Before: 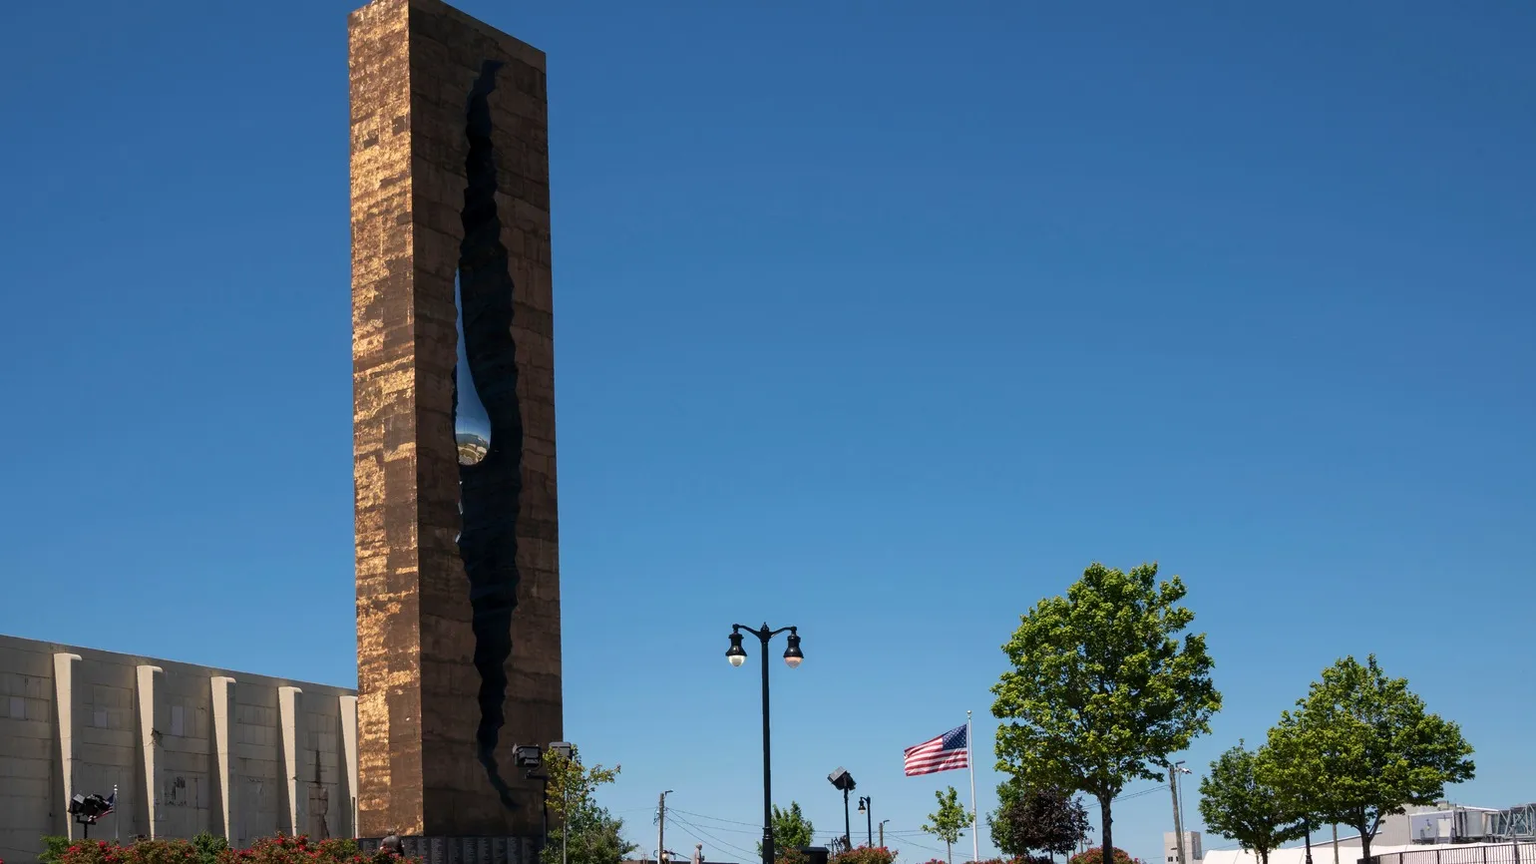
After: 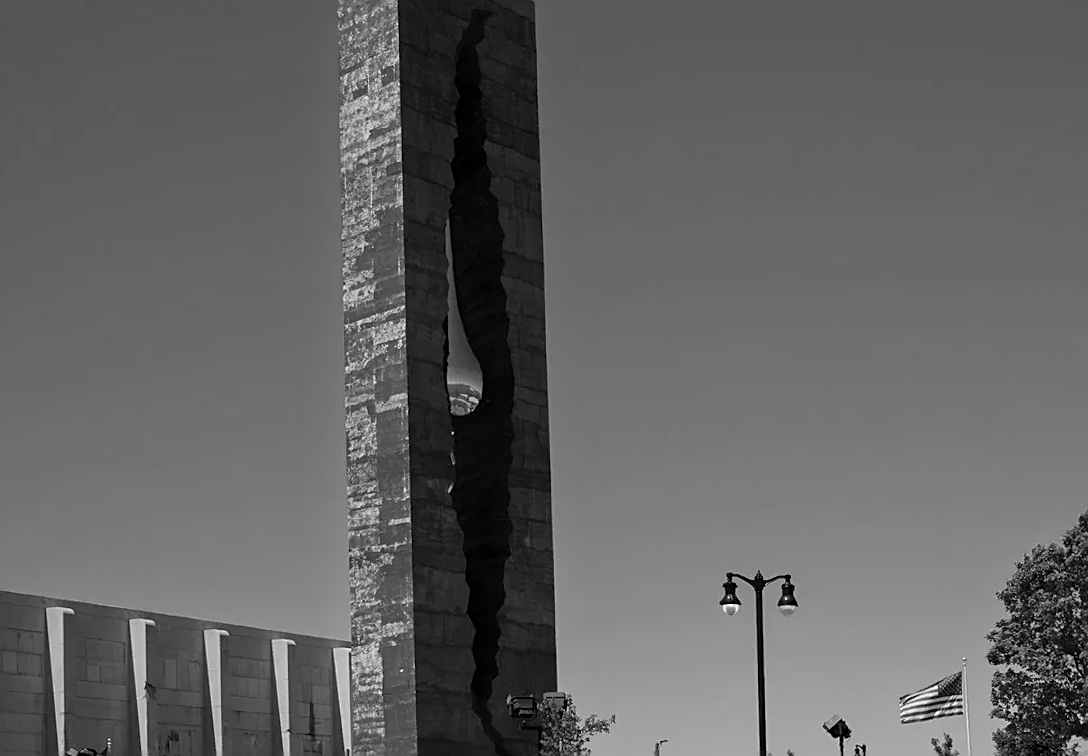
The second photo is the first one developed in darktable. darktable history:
levels: levels [0, 0.474, 0.947]
crop: top 5.803%, right 27.864%, bottom 5.804%
color zones: curves: ch0 [(0, 0.48) (0.209, 0.398) (0.305, 0.332) (0.429, 0.493) (0.571, 0.5) (0.714, 0.5) (0.857, 0.5) (1, 0.48)]; ch1 [(0, 0.736) (0.143, 0.625) (0.225, 0.371) (0.429, 0.256) (0.571, 0.241) (0.714, 0.213) (0.857, 0.48) (1, 0.736)]; ch2 [(0, 0.448) (0.143, 0.498) (0.286, 0.5) (0.429, 0.5) (0.571, 0.5) (0.714, 0.5) (0.857, 0.5) (1, 0.448)]
sharpen: on, module defaults
monochrome: a 26.22, b 42.67, size 0.8
rotate and perspective: rotation -0.45°, automatic cropping original format, crop left 0.008, crop right 0.992, crop top 0.012, crop bottom 0.988
